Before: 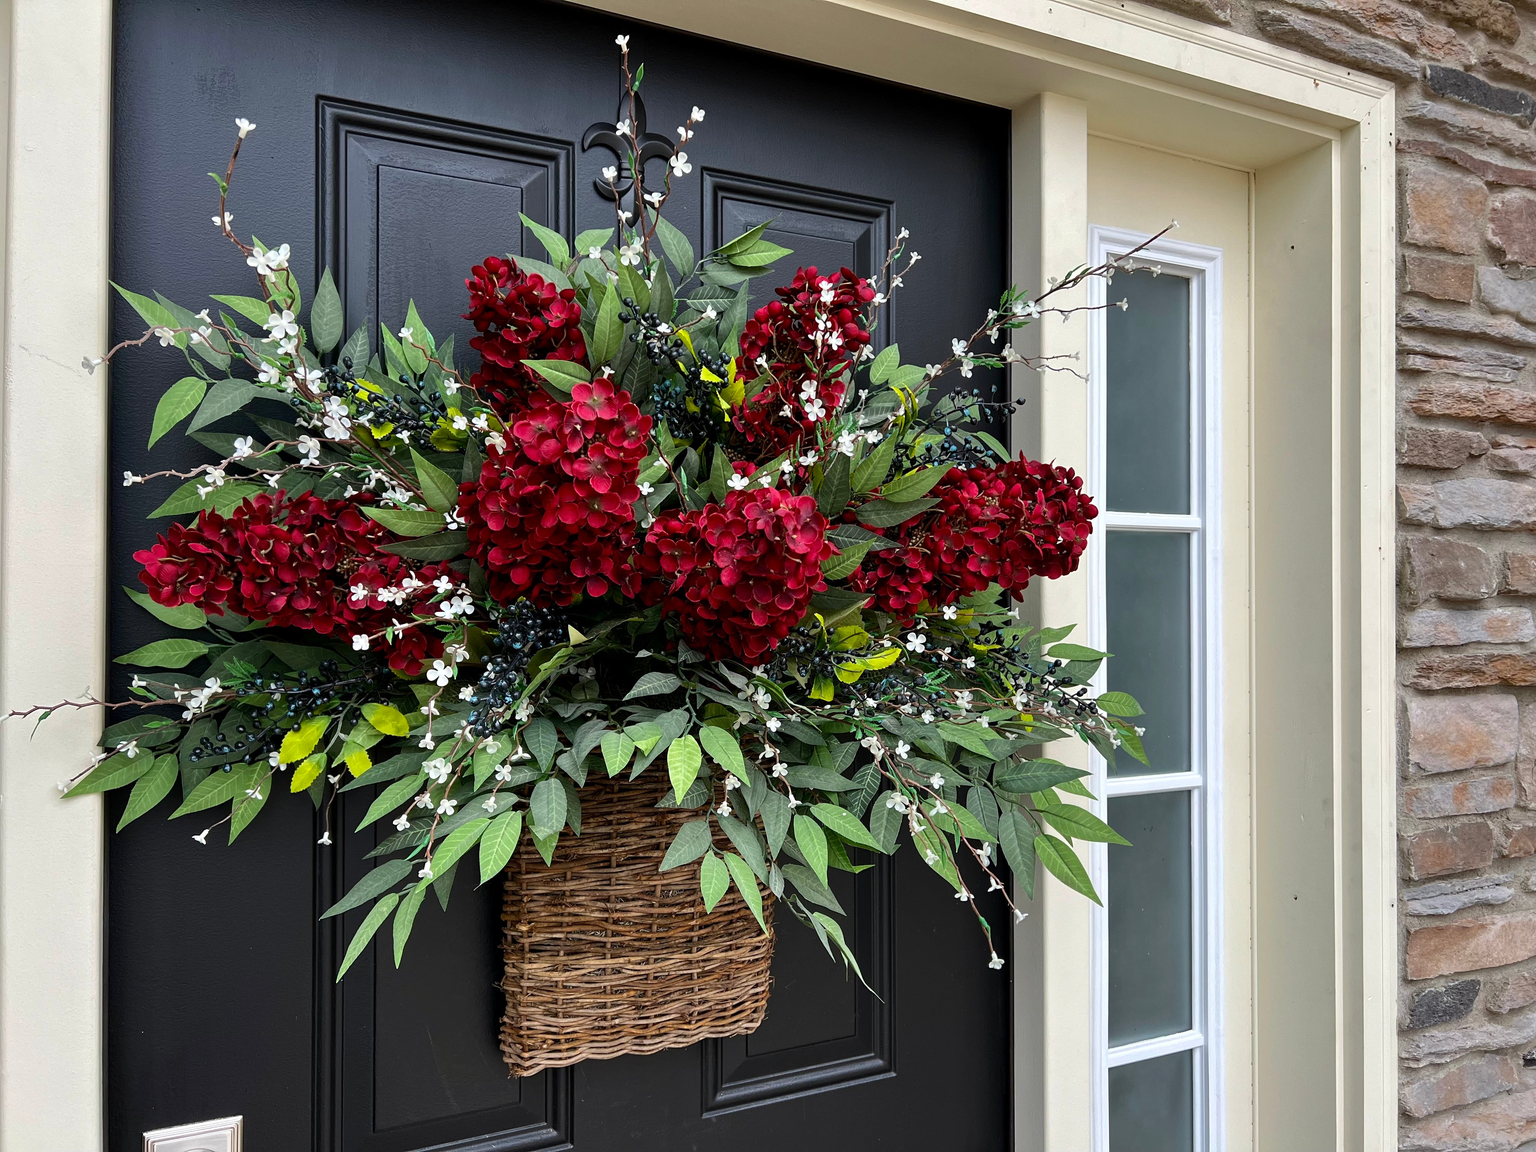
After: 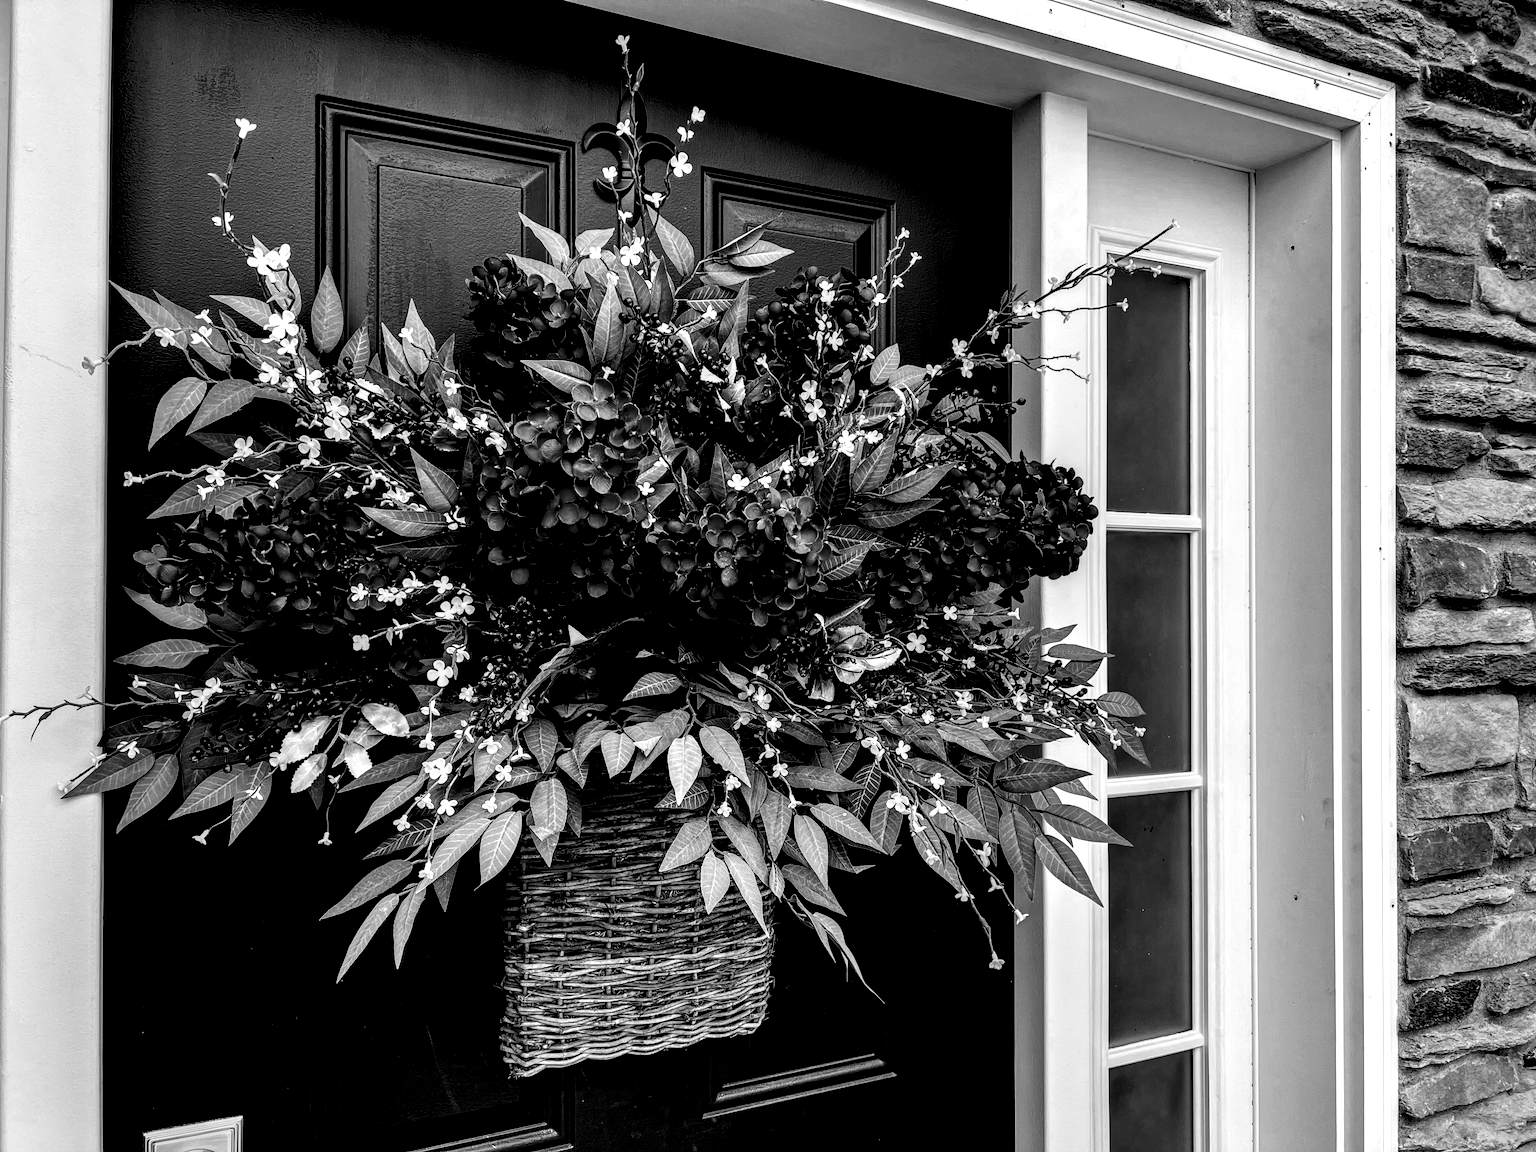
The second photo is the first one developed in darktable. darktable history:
color zones: curves: ch0 [(0.002, 0.593) (0.143, 0.417) (0.285, 0.541) (0.455, 0.289) (0.608, 0.327) (0.727, 0.283) (0.869, 0.571) (1, 0.603)]; ch1 [(0, 0) (0.143, 0) (0.286, 0) (0.429, 0) (0.571, 0) (0.714, 0) (0.857, 0)]
tone curve: curves: ch0 [(0.016, 0.011) (0.204, 0.146) (0.515, 0.476) (0.78, 0.795) (1, 0.981)], color space Lab, independent channels, preserve colors none
filmic rgb: black relative exposure -7.65 EV, white relative exposure 4.56 EV, hardness 3.61
local contrast: shadows 156%, detail 225%
